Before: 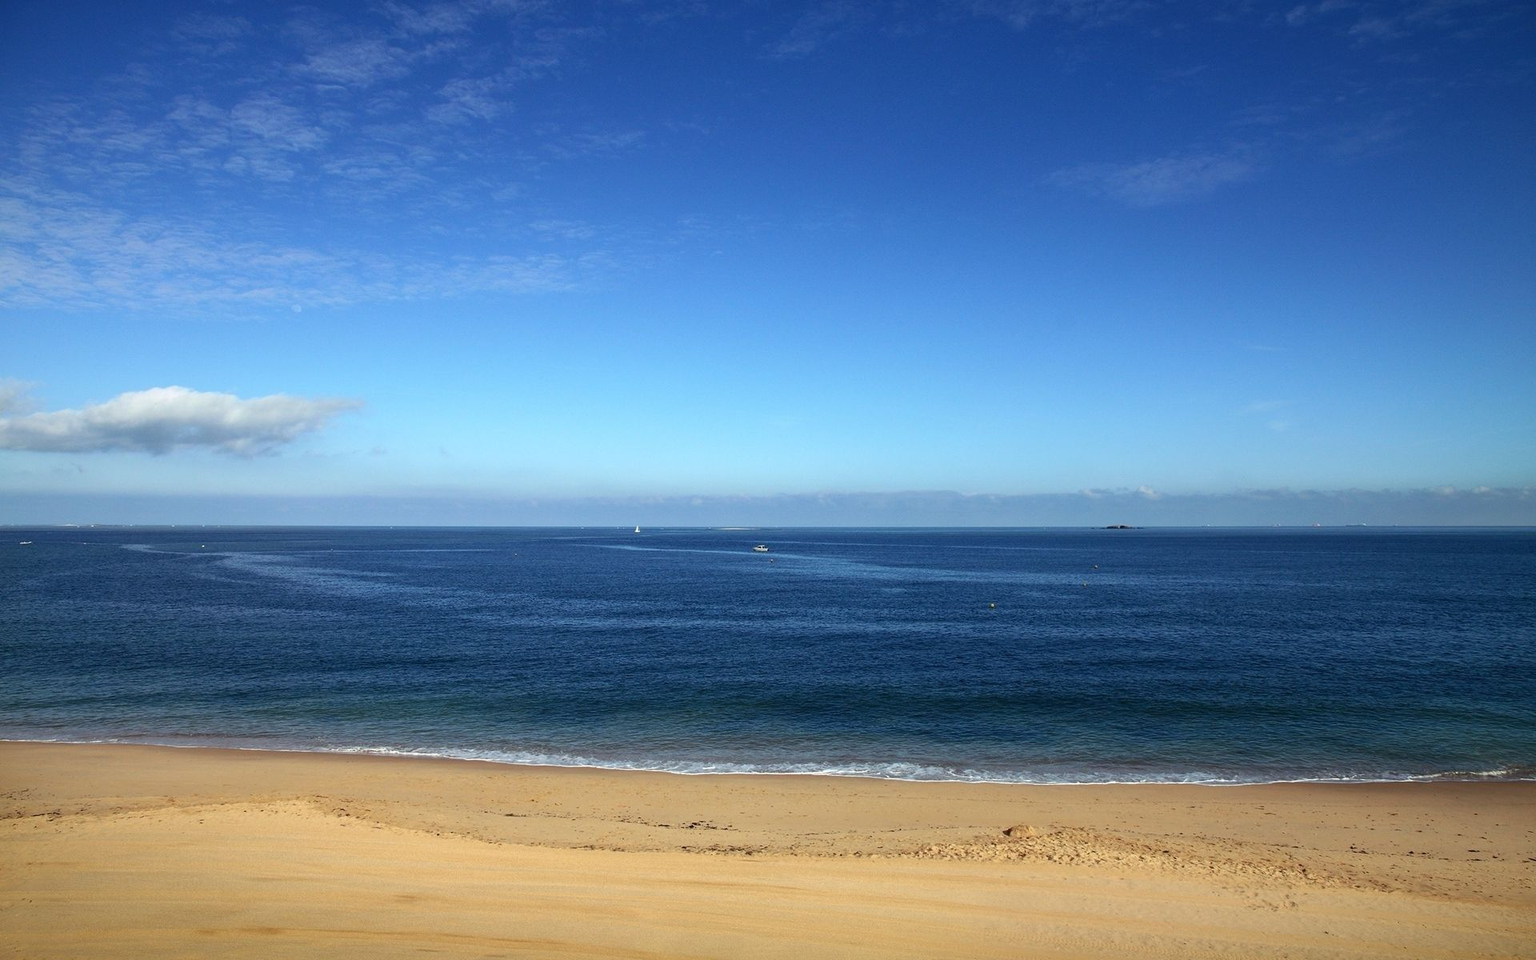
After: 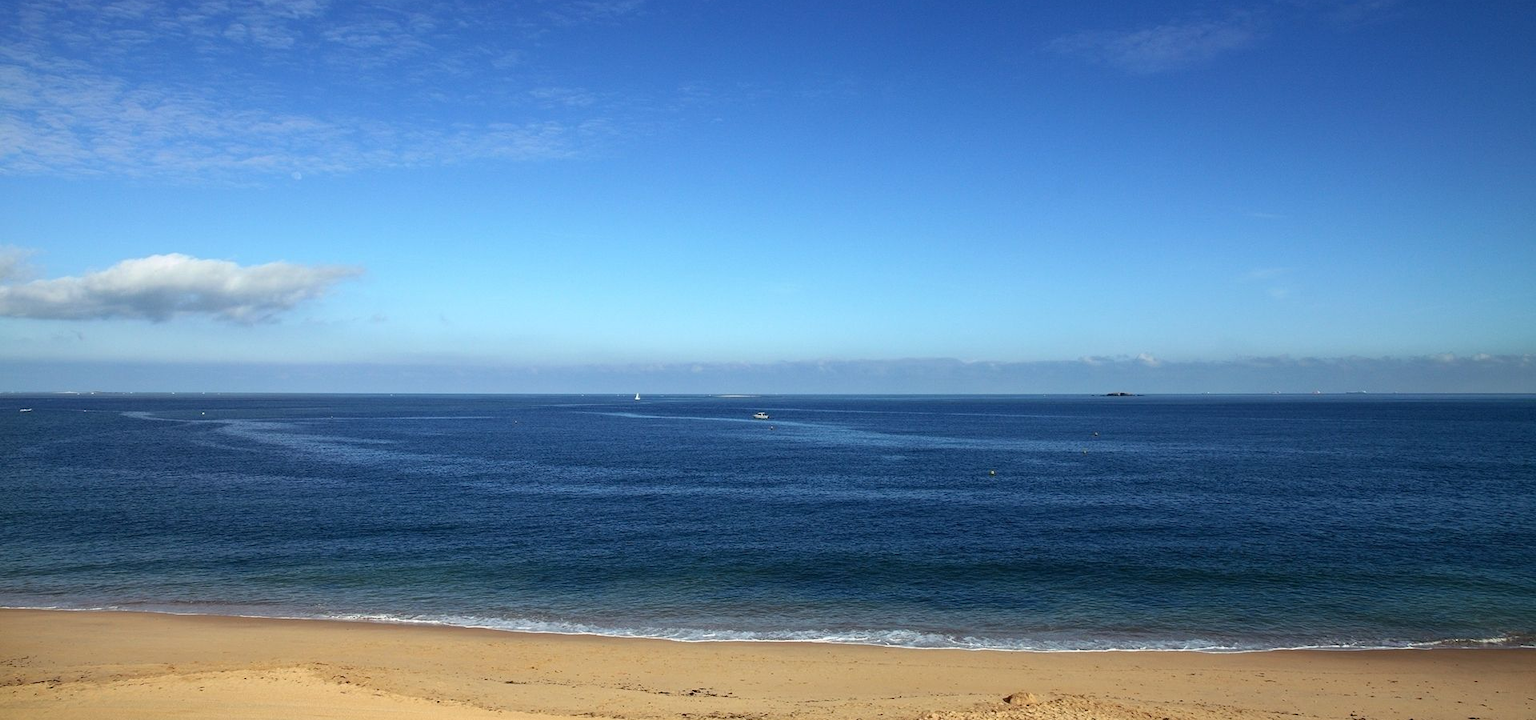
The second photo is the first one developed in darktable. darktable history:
crop: top 13.849%, bottom 11.032%
